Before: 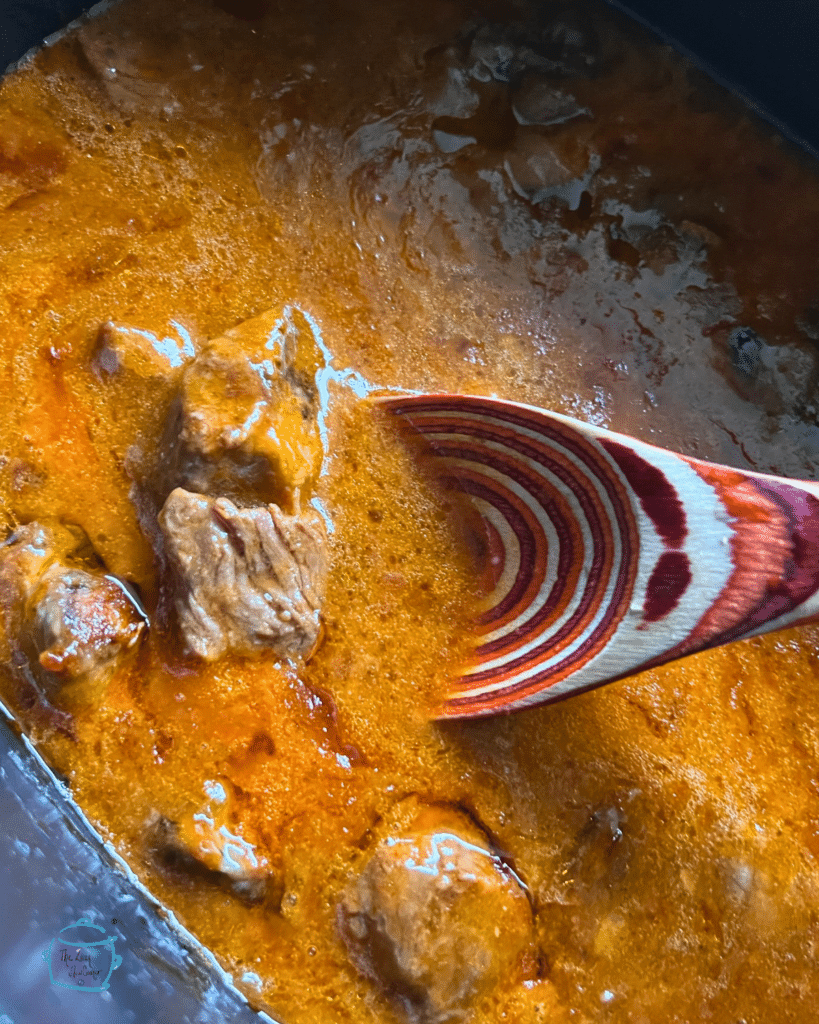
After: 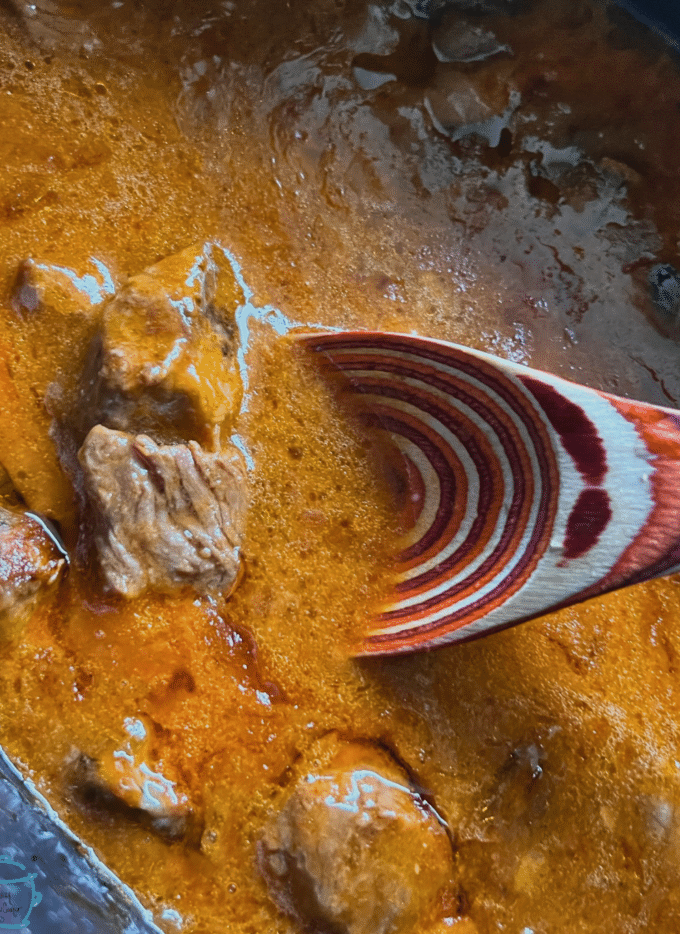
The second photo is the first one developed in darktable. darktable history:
crop: left 9.796%, top 6.214%, right 7.105%, bottom 2.521%
contrast brightness saturation: saturation -0.046
shadows and highlights: shadows 47.72, highlights -41.22, highlights color adjustment 78.52%, soften with gaussian
exposure: exposure -0.362 EV, compensate exposure bias true, compensate highlight preservation false
